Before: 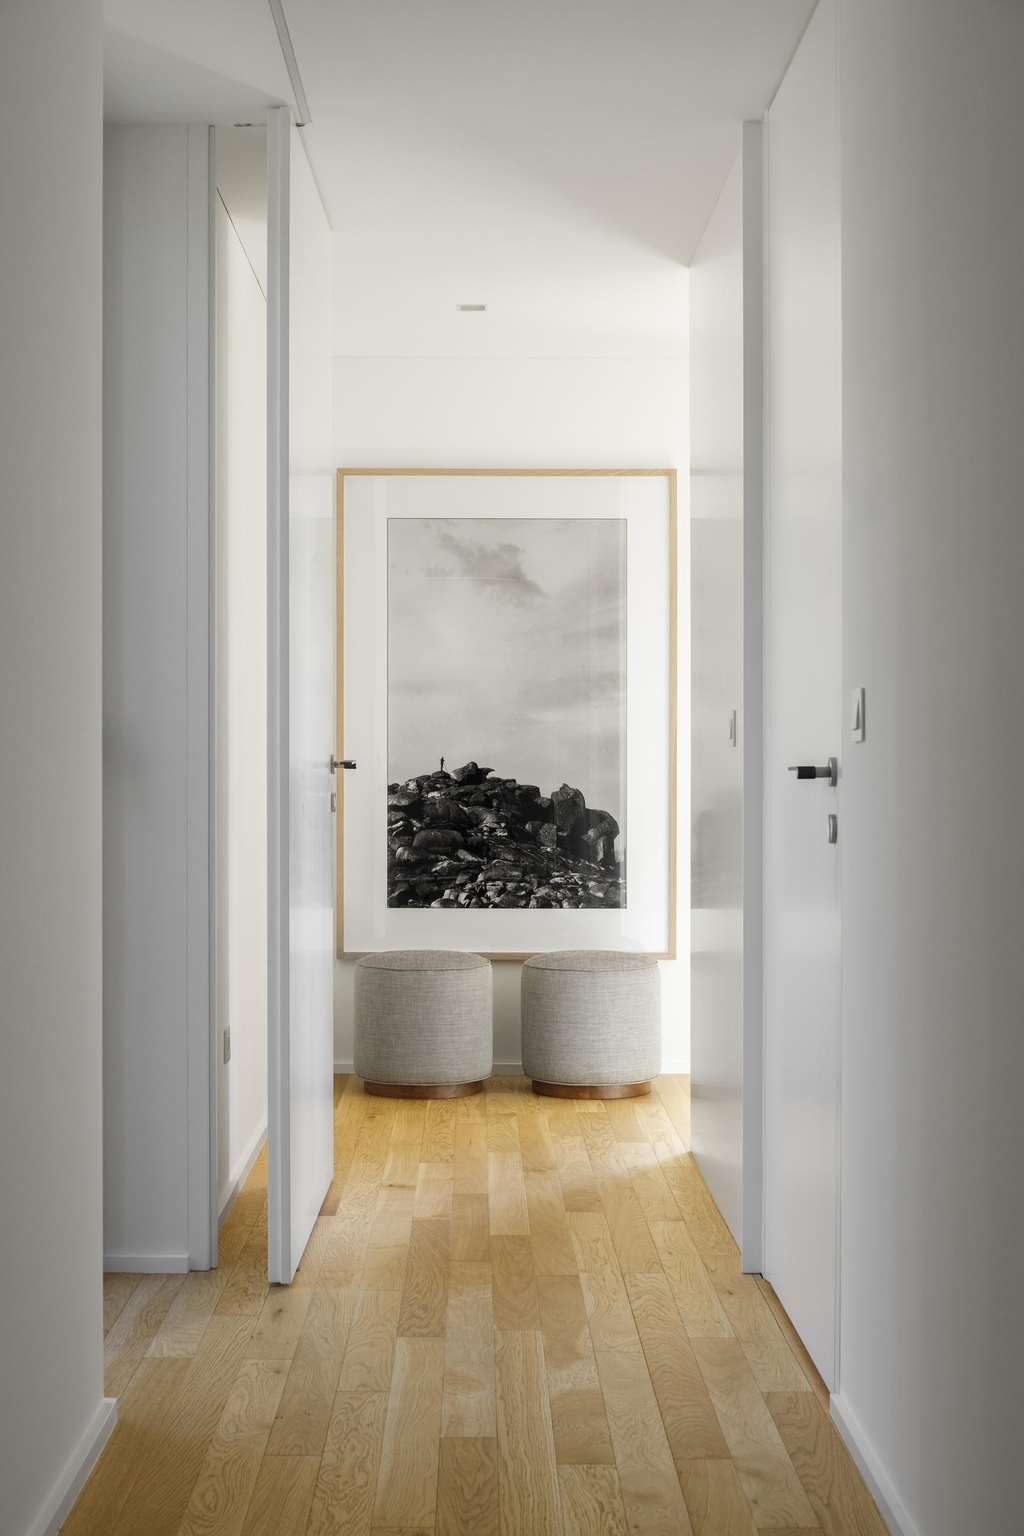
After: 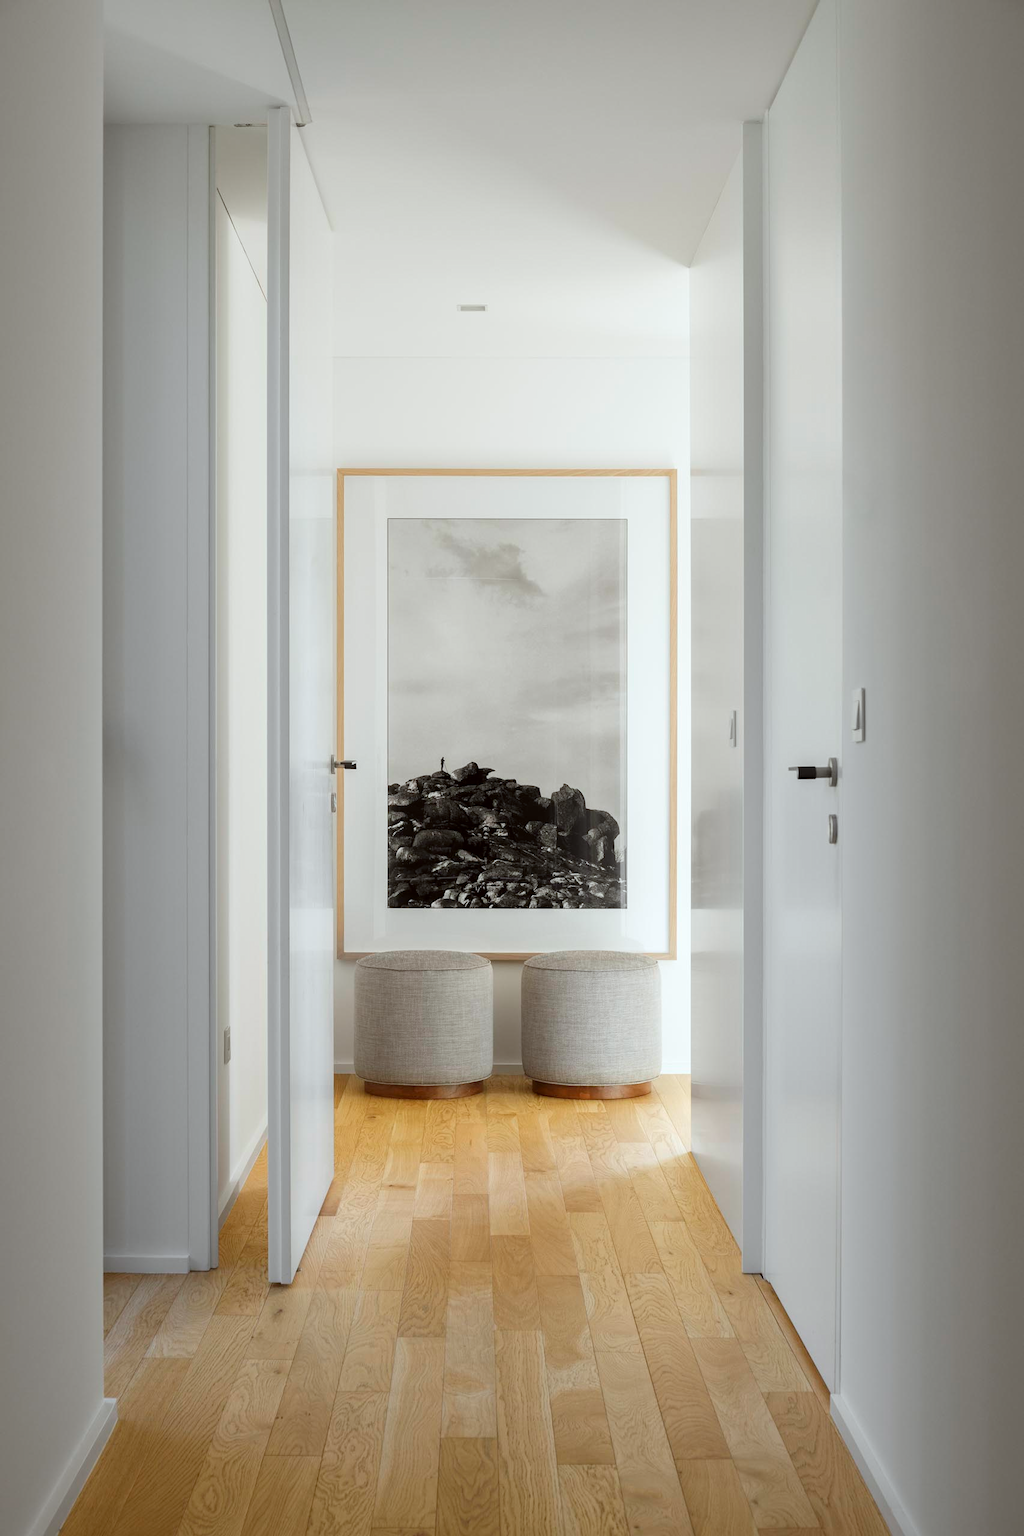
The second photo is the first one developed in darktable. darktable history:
color correction: highlights a* -2.84, highlights b* -2.84, shadows a* 2.29, shadows b* 3.04
